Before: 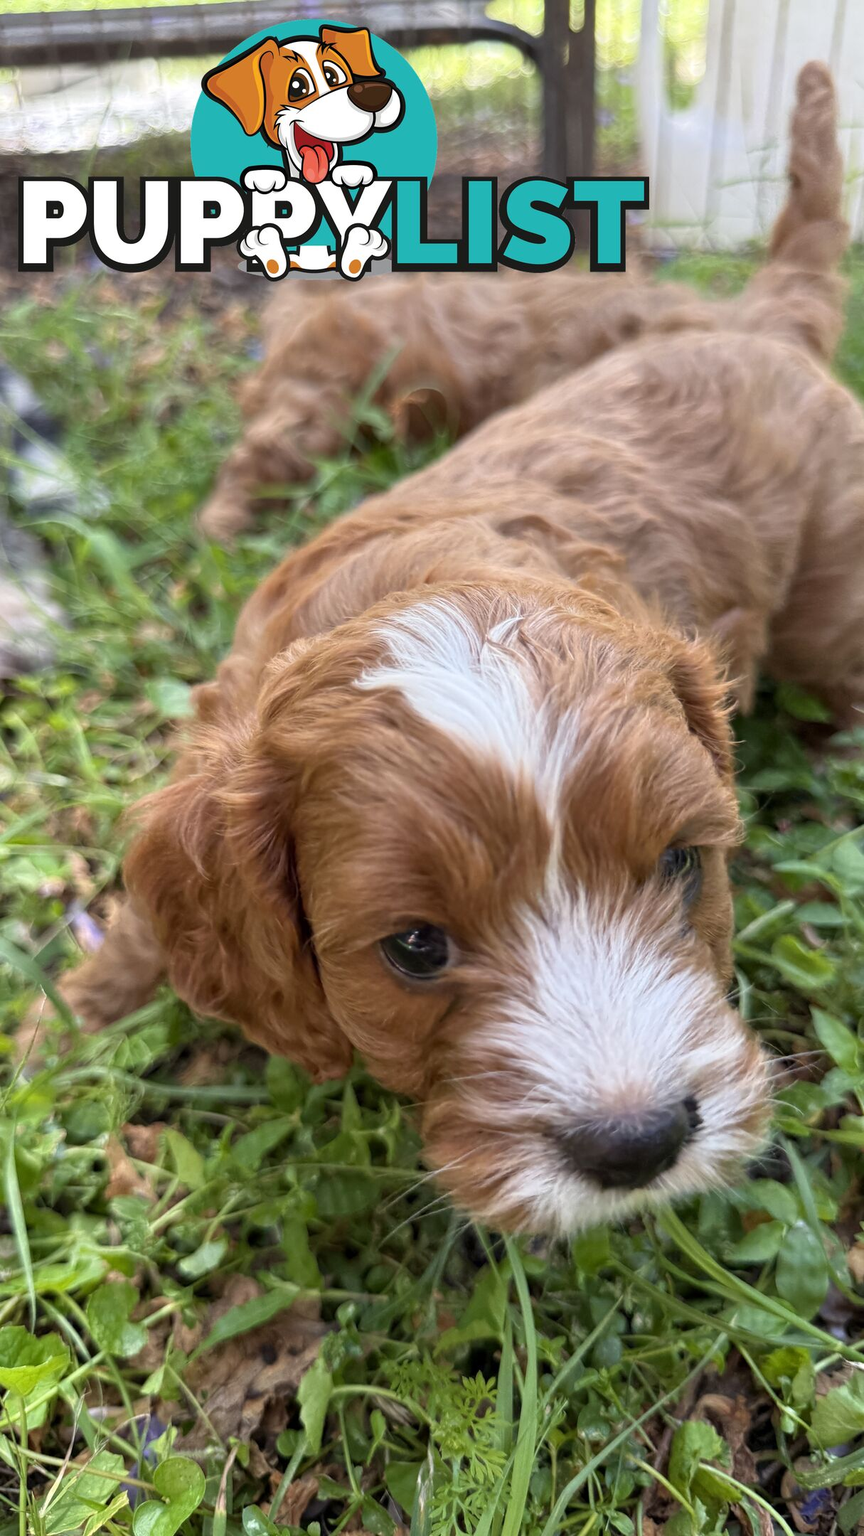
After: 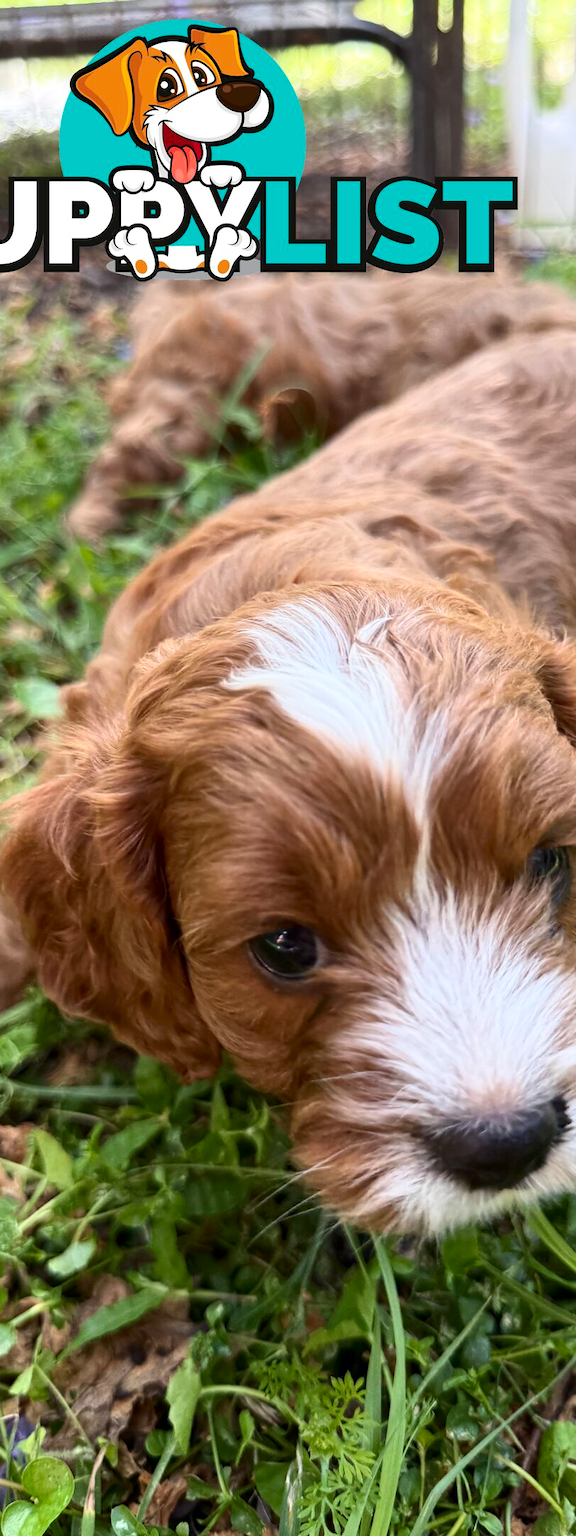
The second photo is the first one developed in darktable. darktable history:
contrast brightness saturation: contrast 0.224
crop and rotate: left 15.265%, right 17.967%
